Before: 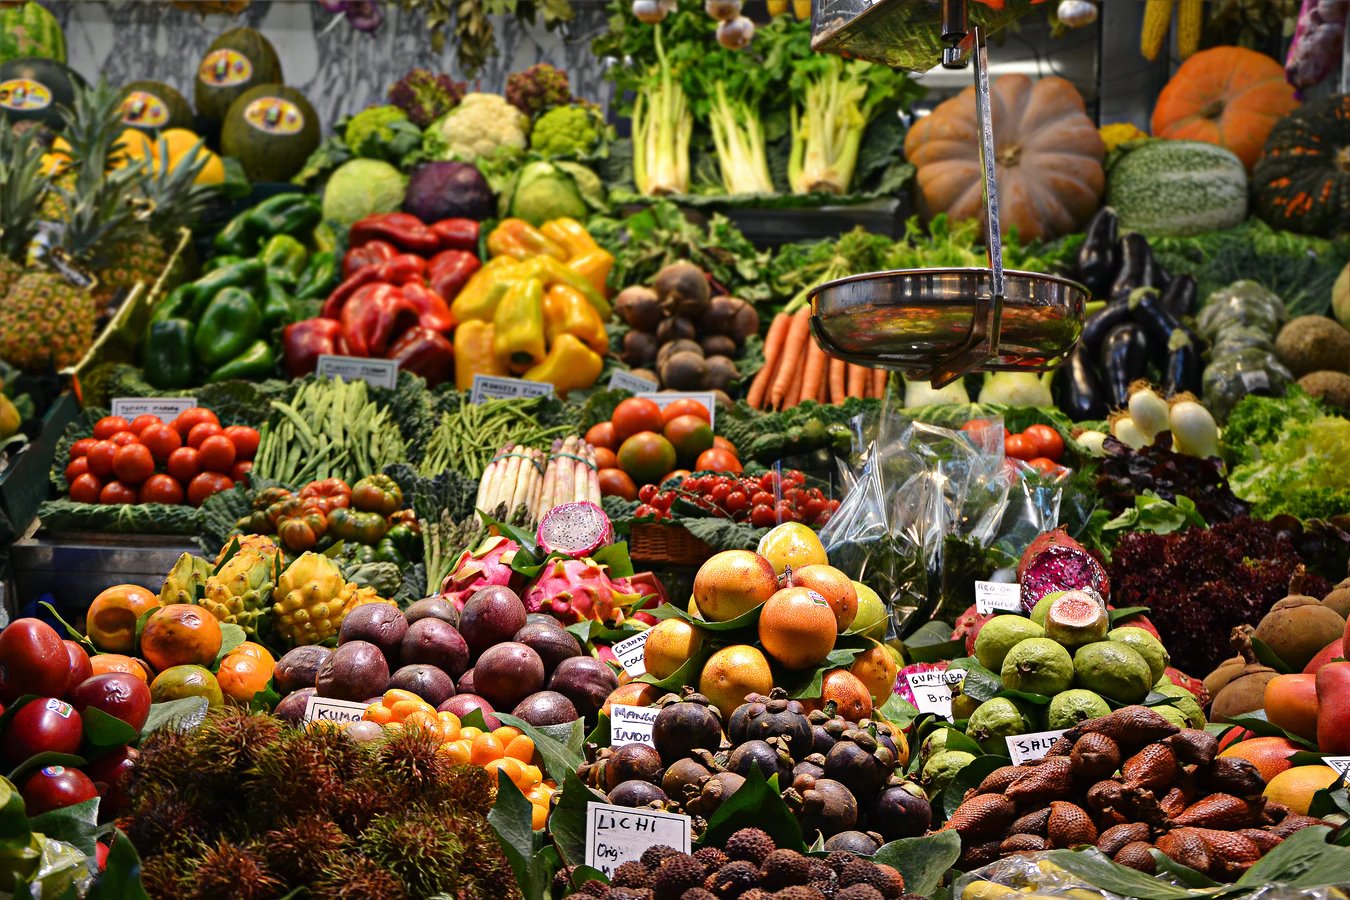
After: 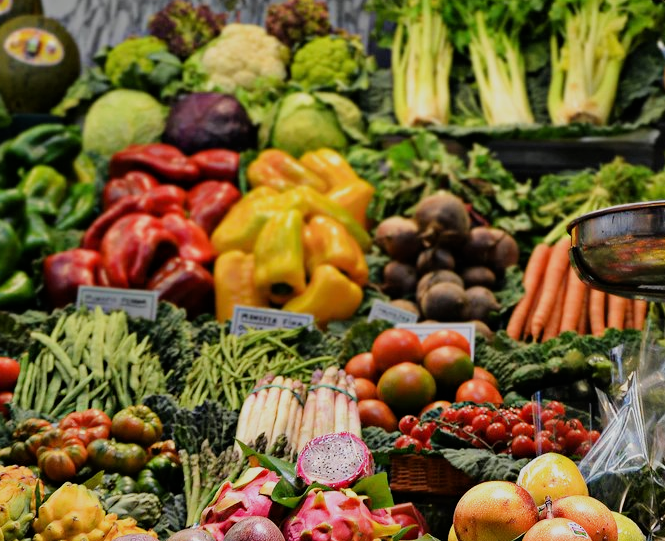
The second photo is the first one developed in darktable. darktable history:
filmic rgb: hardness 4.17
crop: left 17.835%, top 7.675%, right 32.881%, bottom 32.213%
